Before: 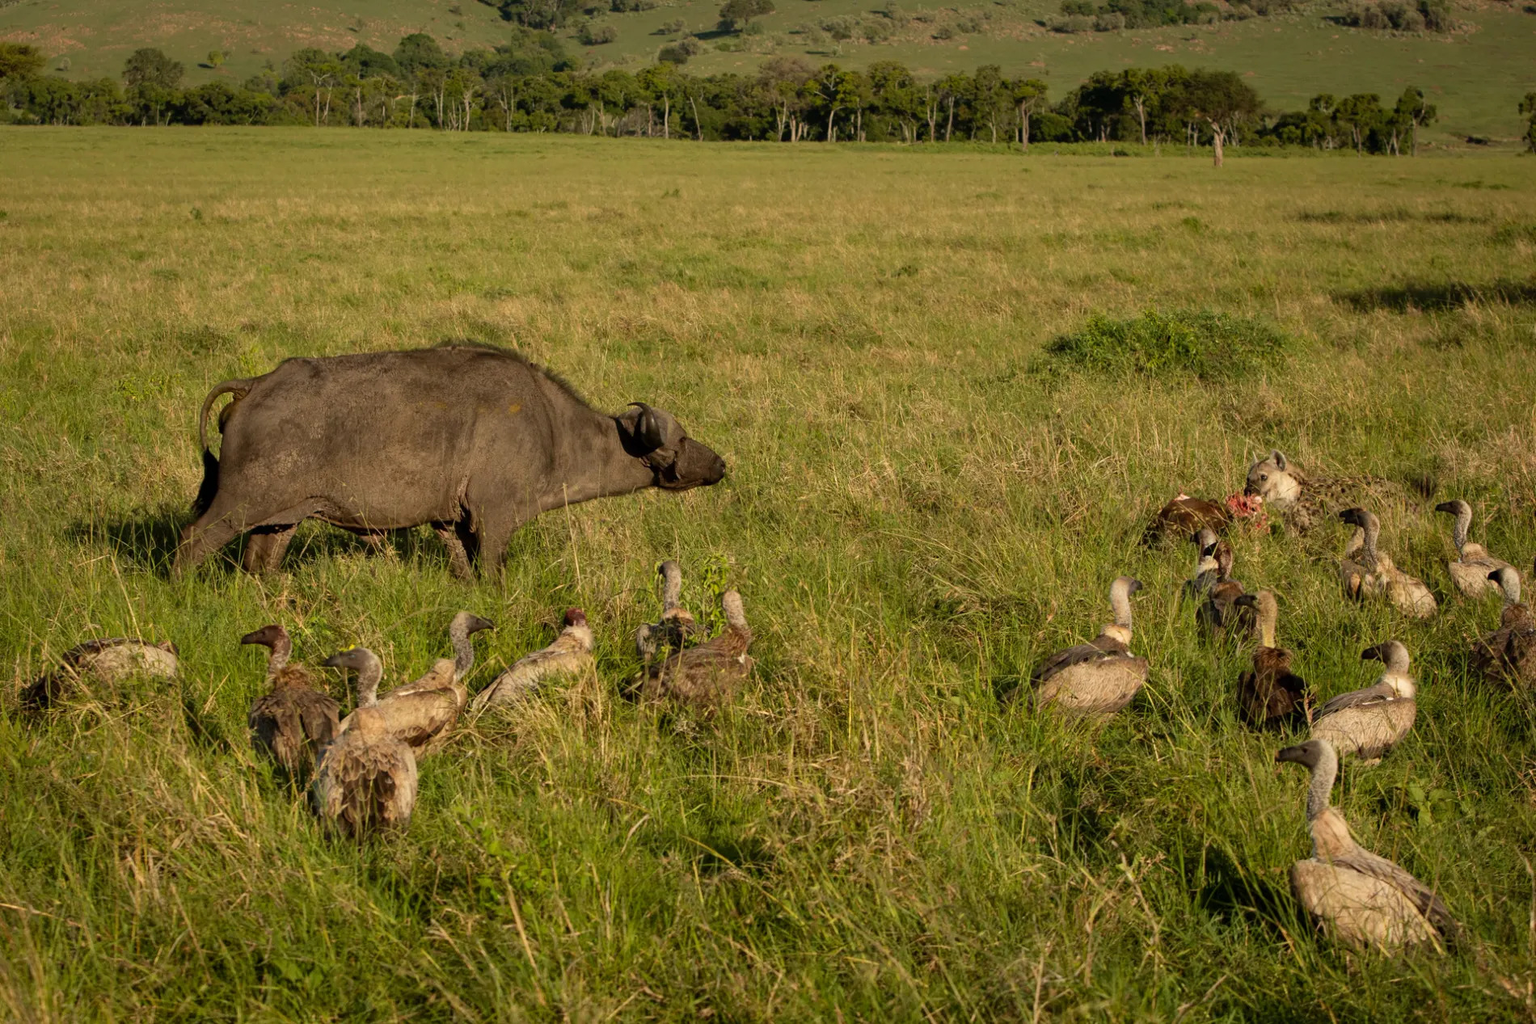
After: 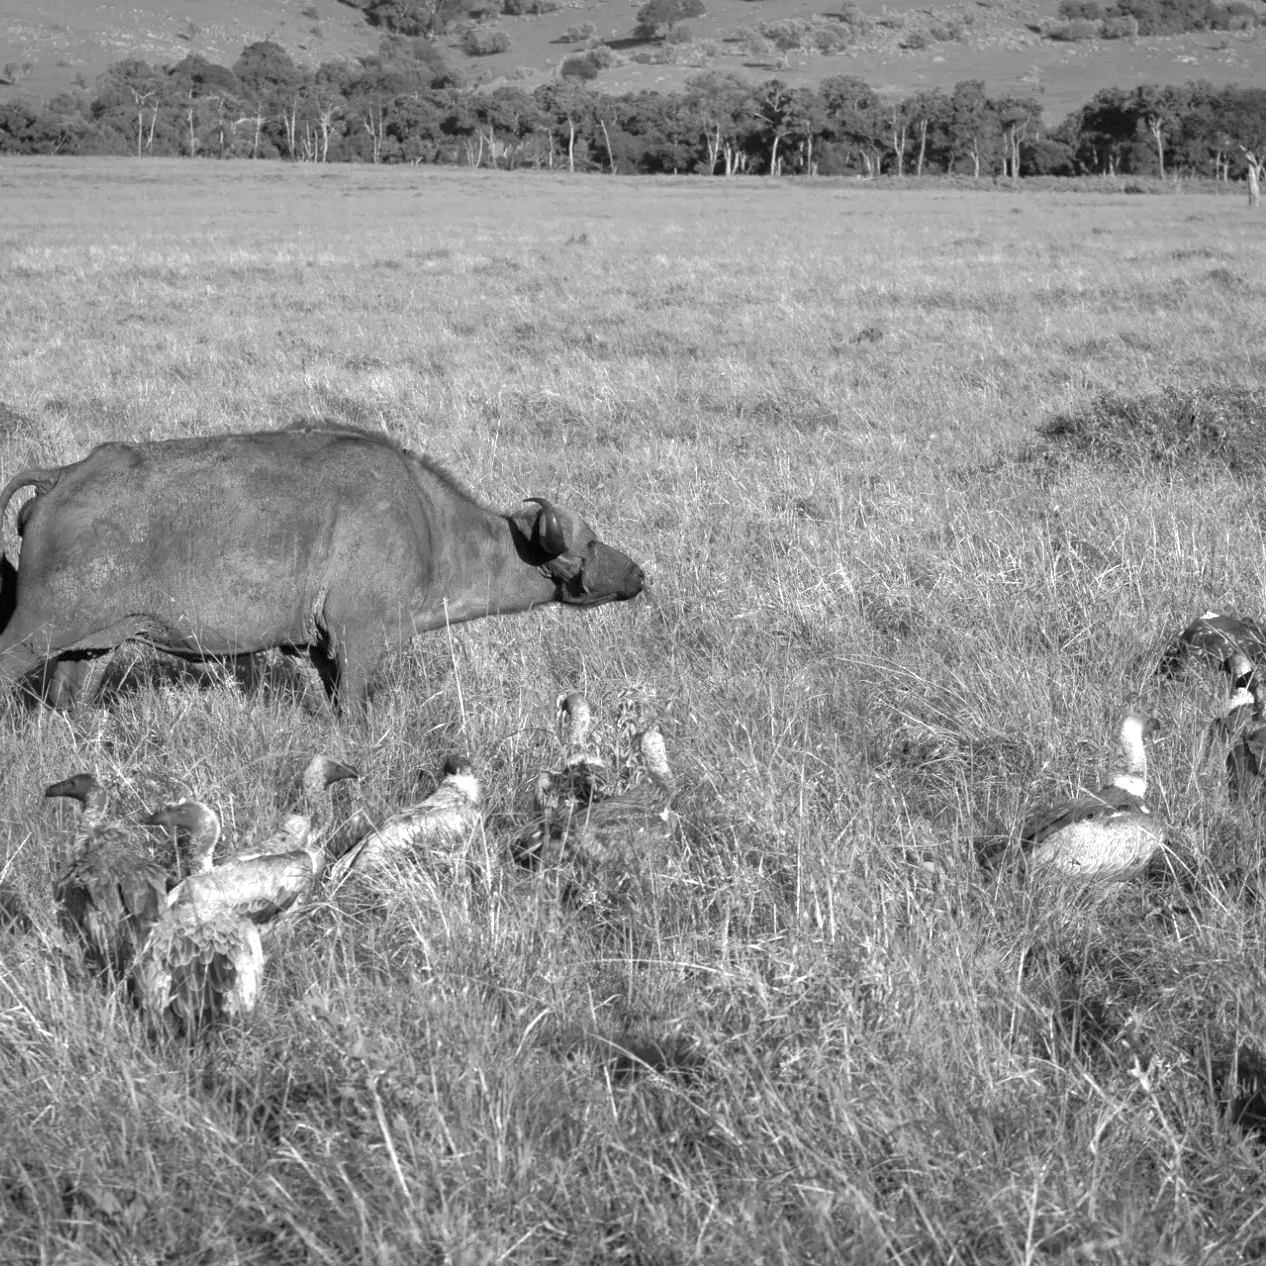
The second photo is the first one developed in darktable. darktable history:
tone curve: curves: ch0 [(0, 0) (0.003, 0.005) (0.011, 0.016) (0.025, 0.036) (0.044, 0.071) (0.069, 0.112) (0.1, 0.149) (0.136, 0.187) (0.177, 0.228) (0.224, 0.272) (0.277, 0.32) (0.335, 0.374) (0.399, 0.429) (0.468, 0.479) (0.543, 0.538) (0.623, 0.609) (0.709, 0.697) (0.801, 0.789) (0.898, 0.876) (1, 1)], preserve colors none
monochrome: a 14.95, b -89.96
exposure: black level correction 0, exposure 1.379 EV, compensate exposure bias true, compensate highlight preservation false
crop and rotate: left 13.409%, right 19.924%
